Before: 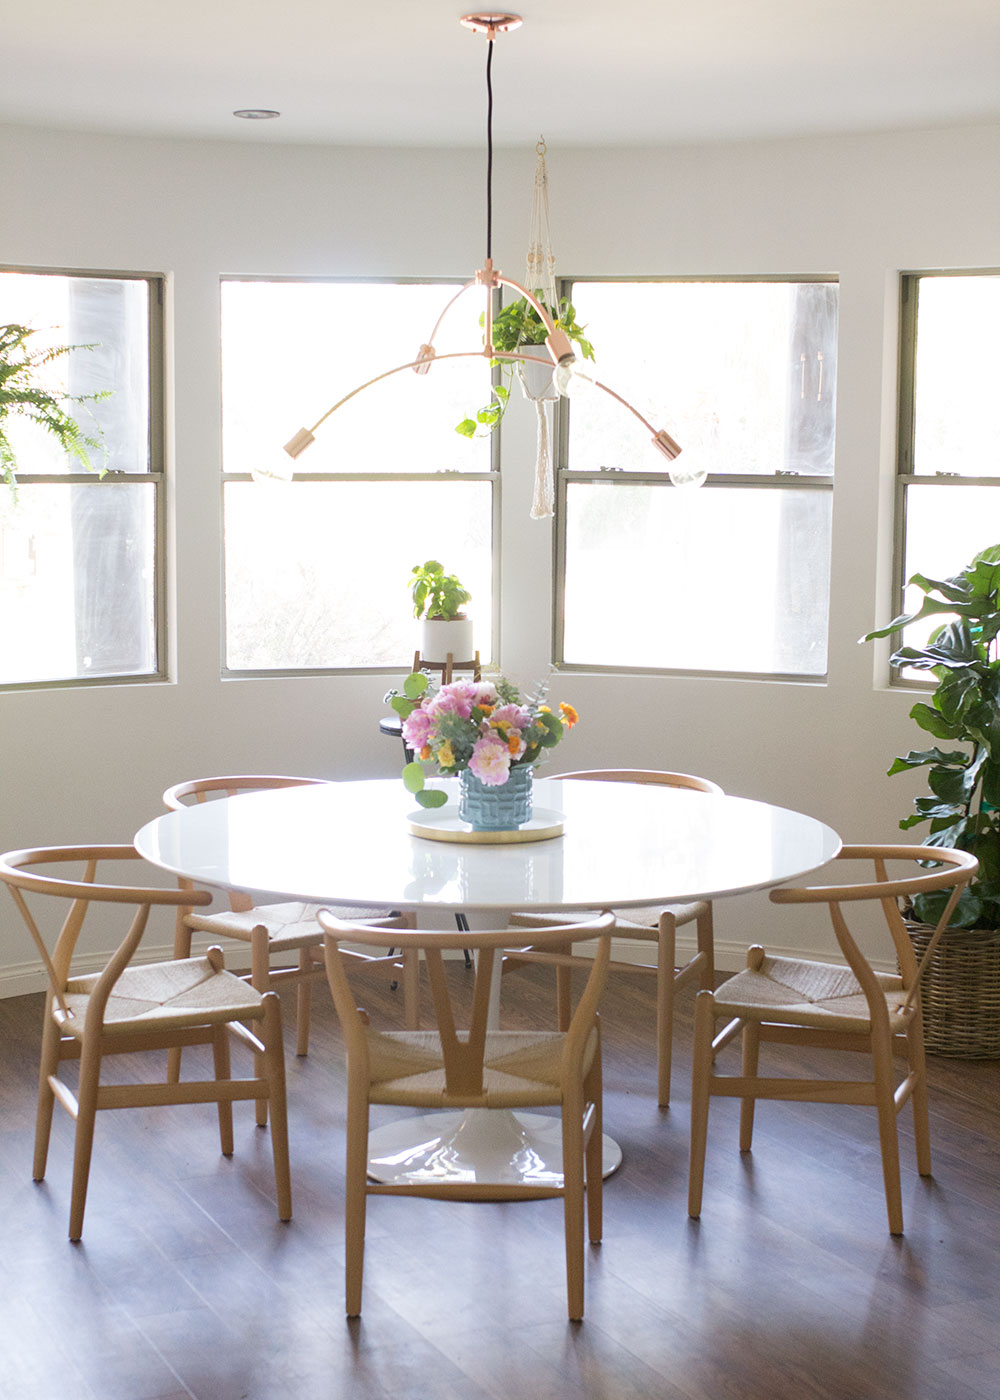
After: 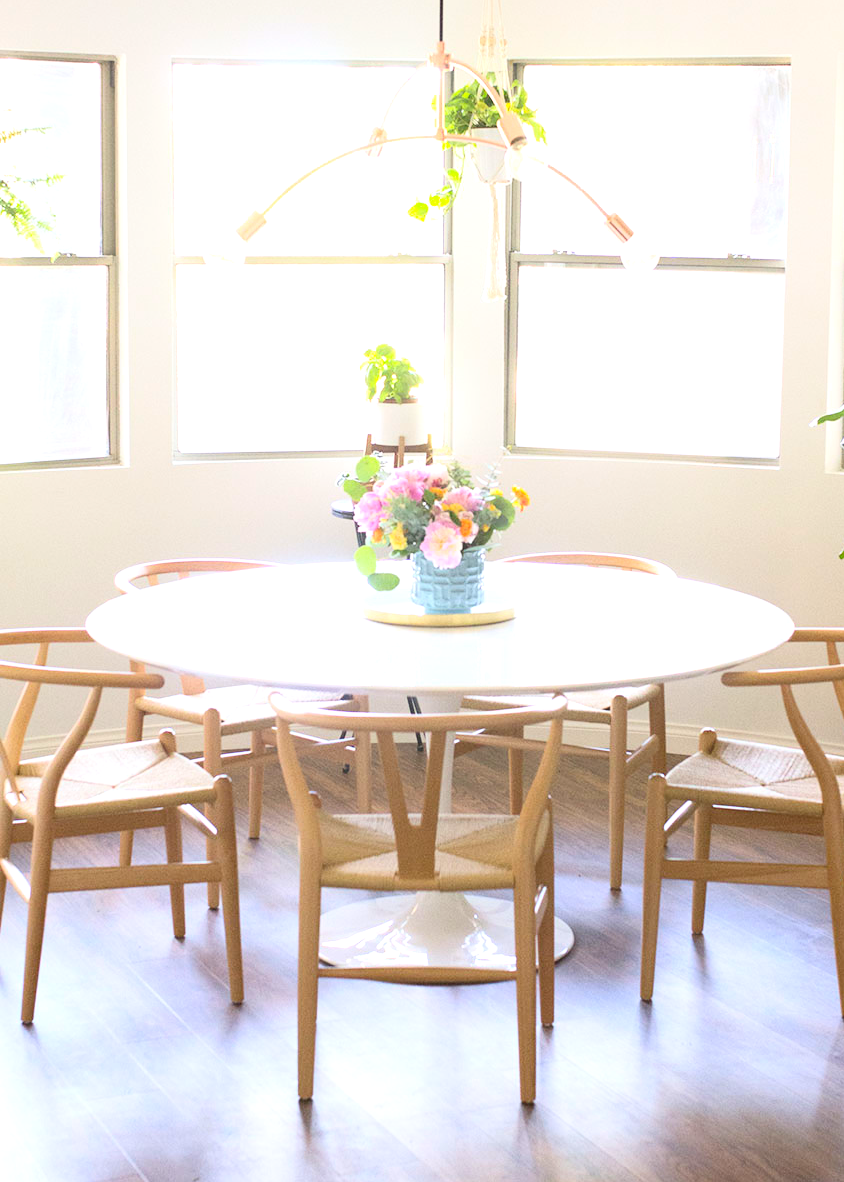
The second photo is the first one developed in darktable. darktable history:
rotate and perspective: automatic cropping original format, crop left 0, crop top 0
crop and rotate: left 4.842%, top 15.51%, right 10.668%
exposure: exposure 0.657 EV, compensate highlight preservation false
contrast brightness saturation: contrast 0.2, brightness 0.16, saturation 0.22
